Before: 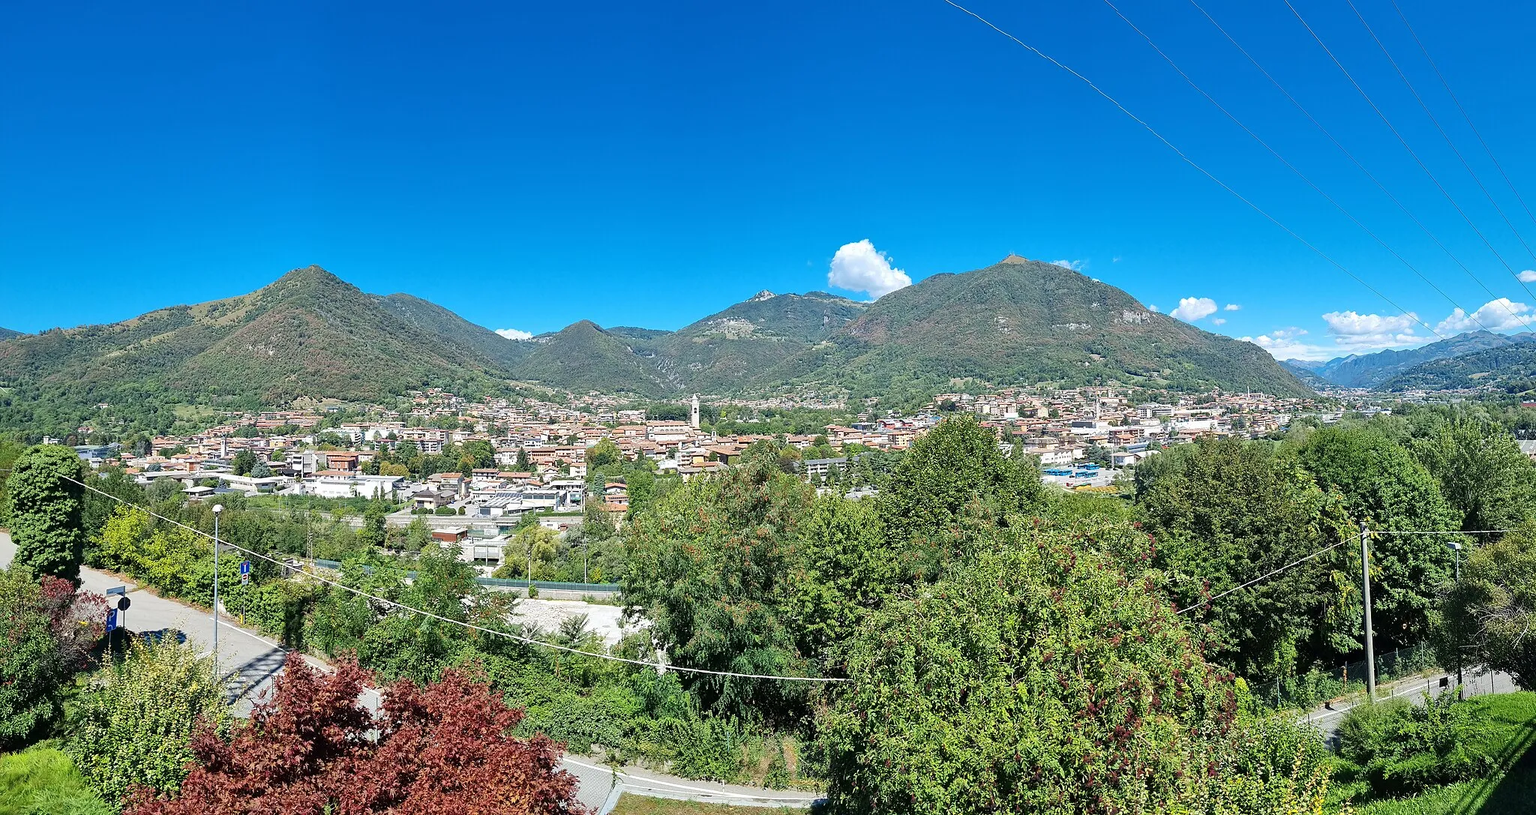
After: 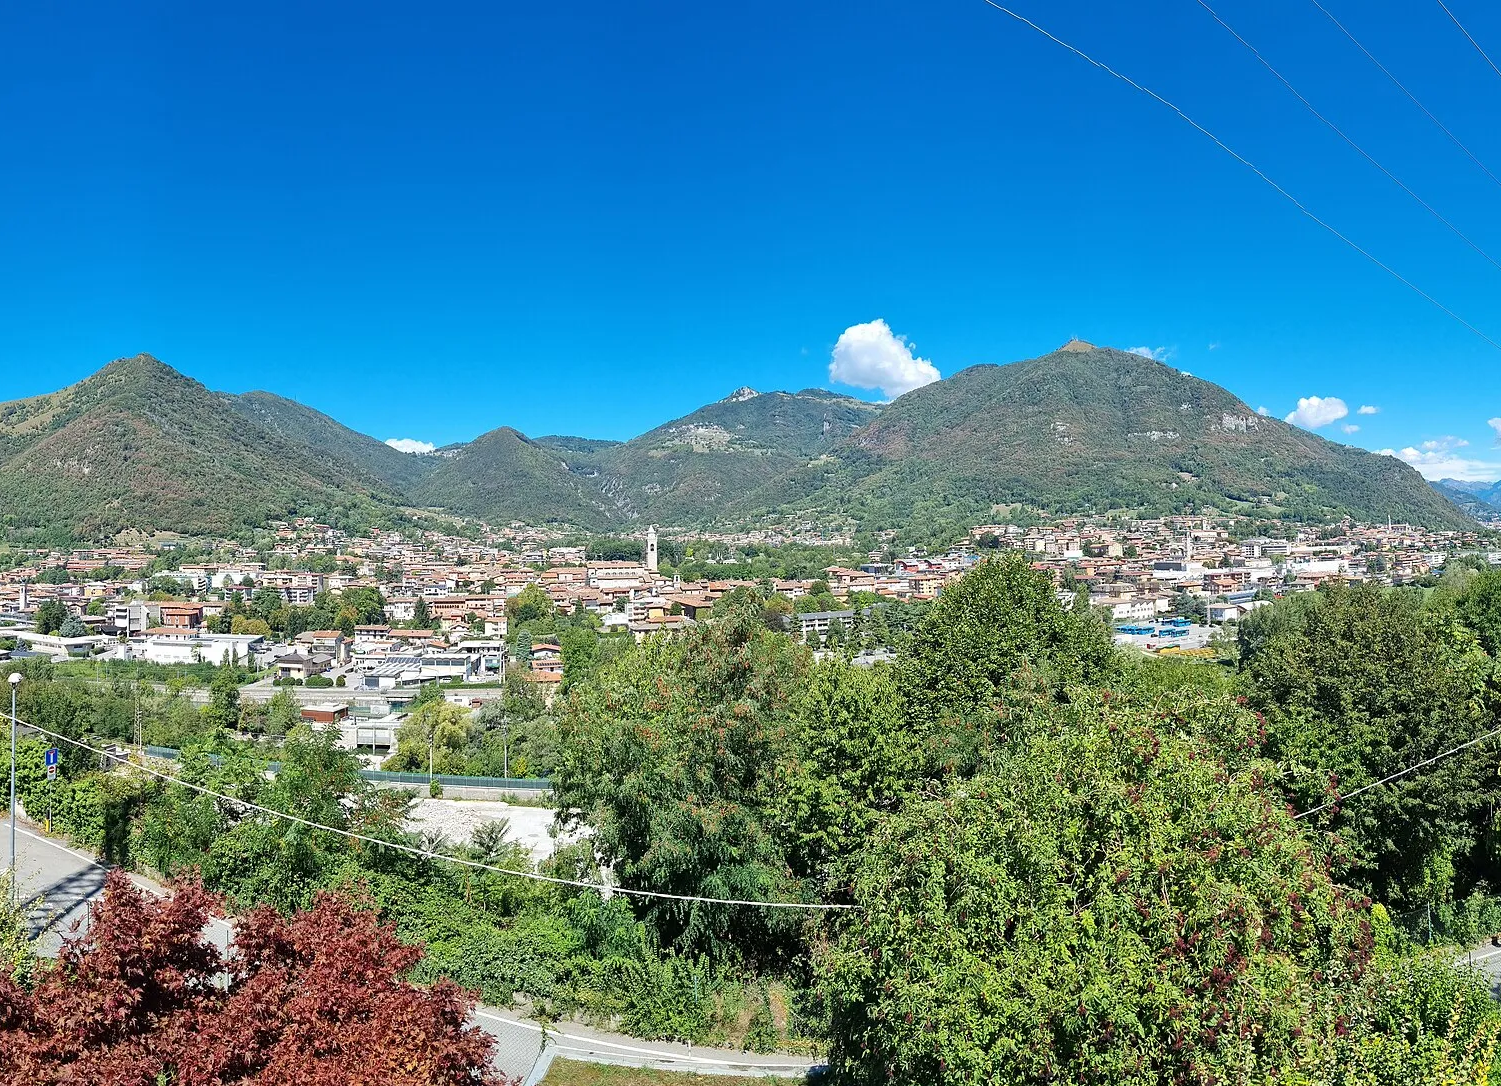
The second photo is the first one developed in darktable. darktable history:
crop: left 13.433%, right 13.234%
